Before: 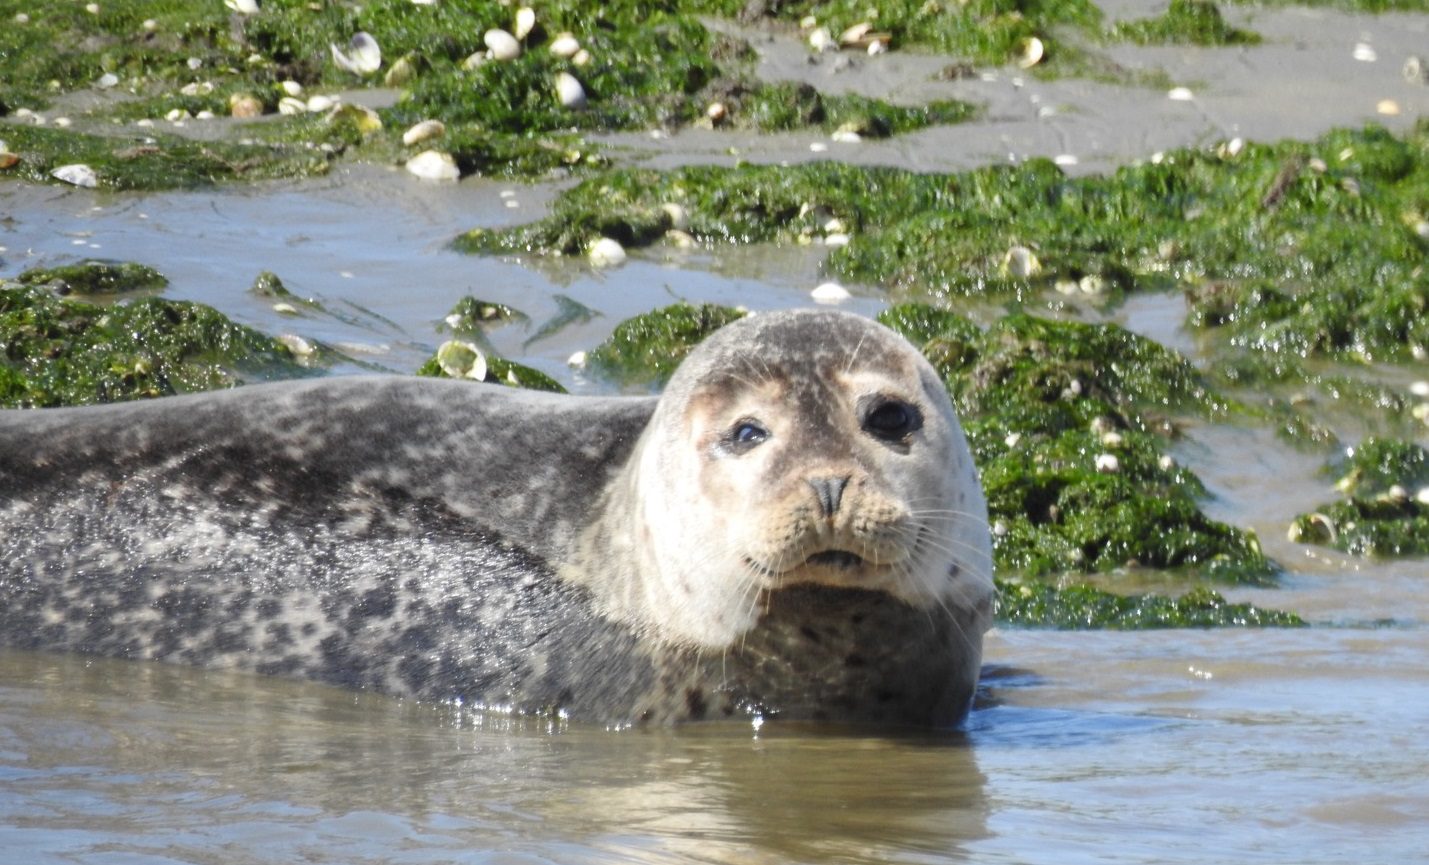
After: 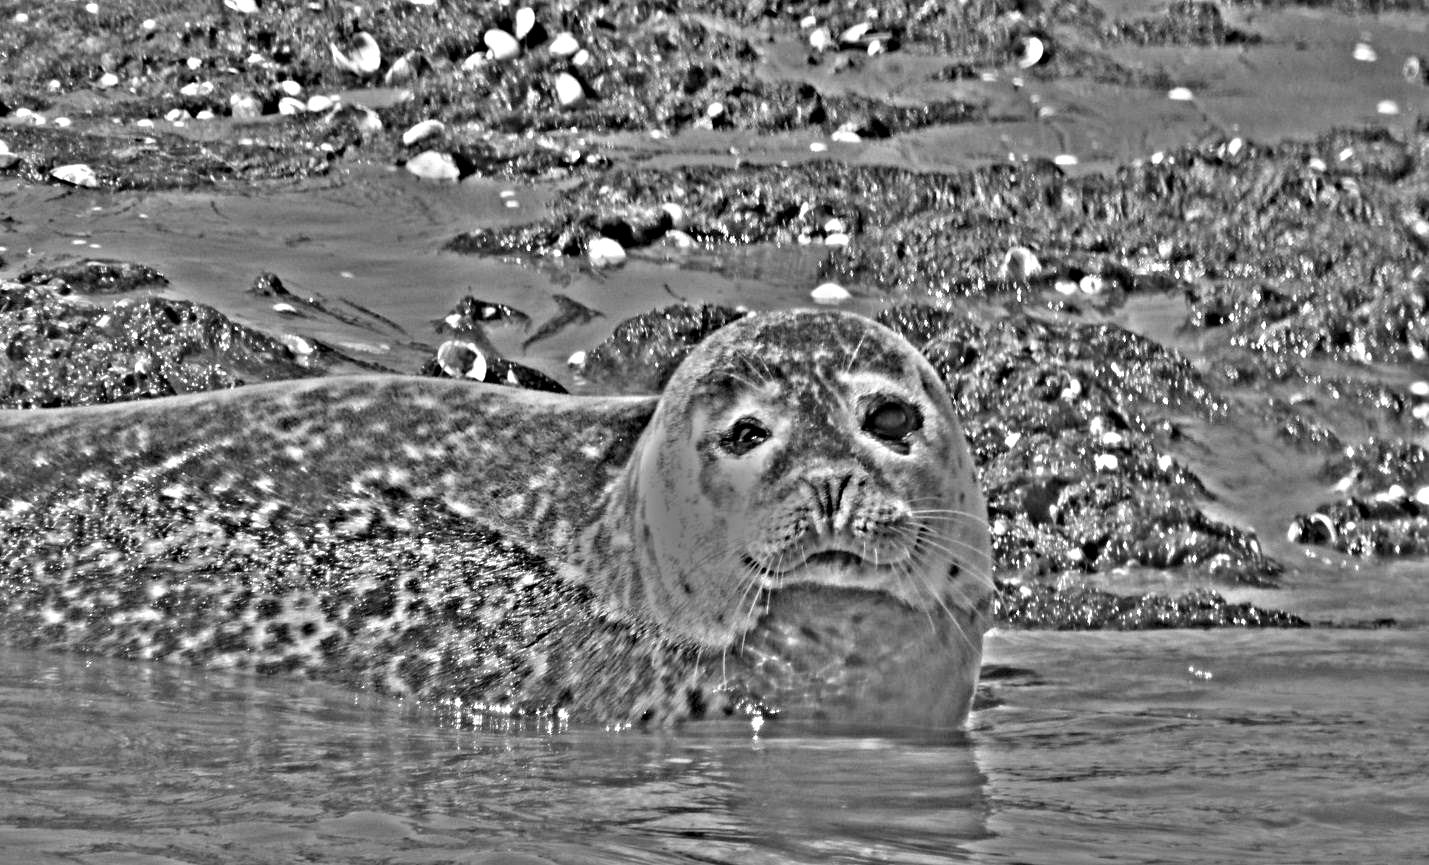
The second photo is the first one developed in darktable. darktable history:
haze removal: strength 0.29, distance 0.25, compatibility mode true, adaptive false
highpass: on, module defaults
